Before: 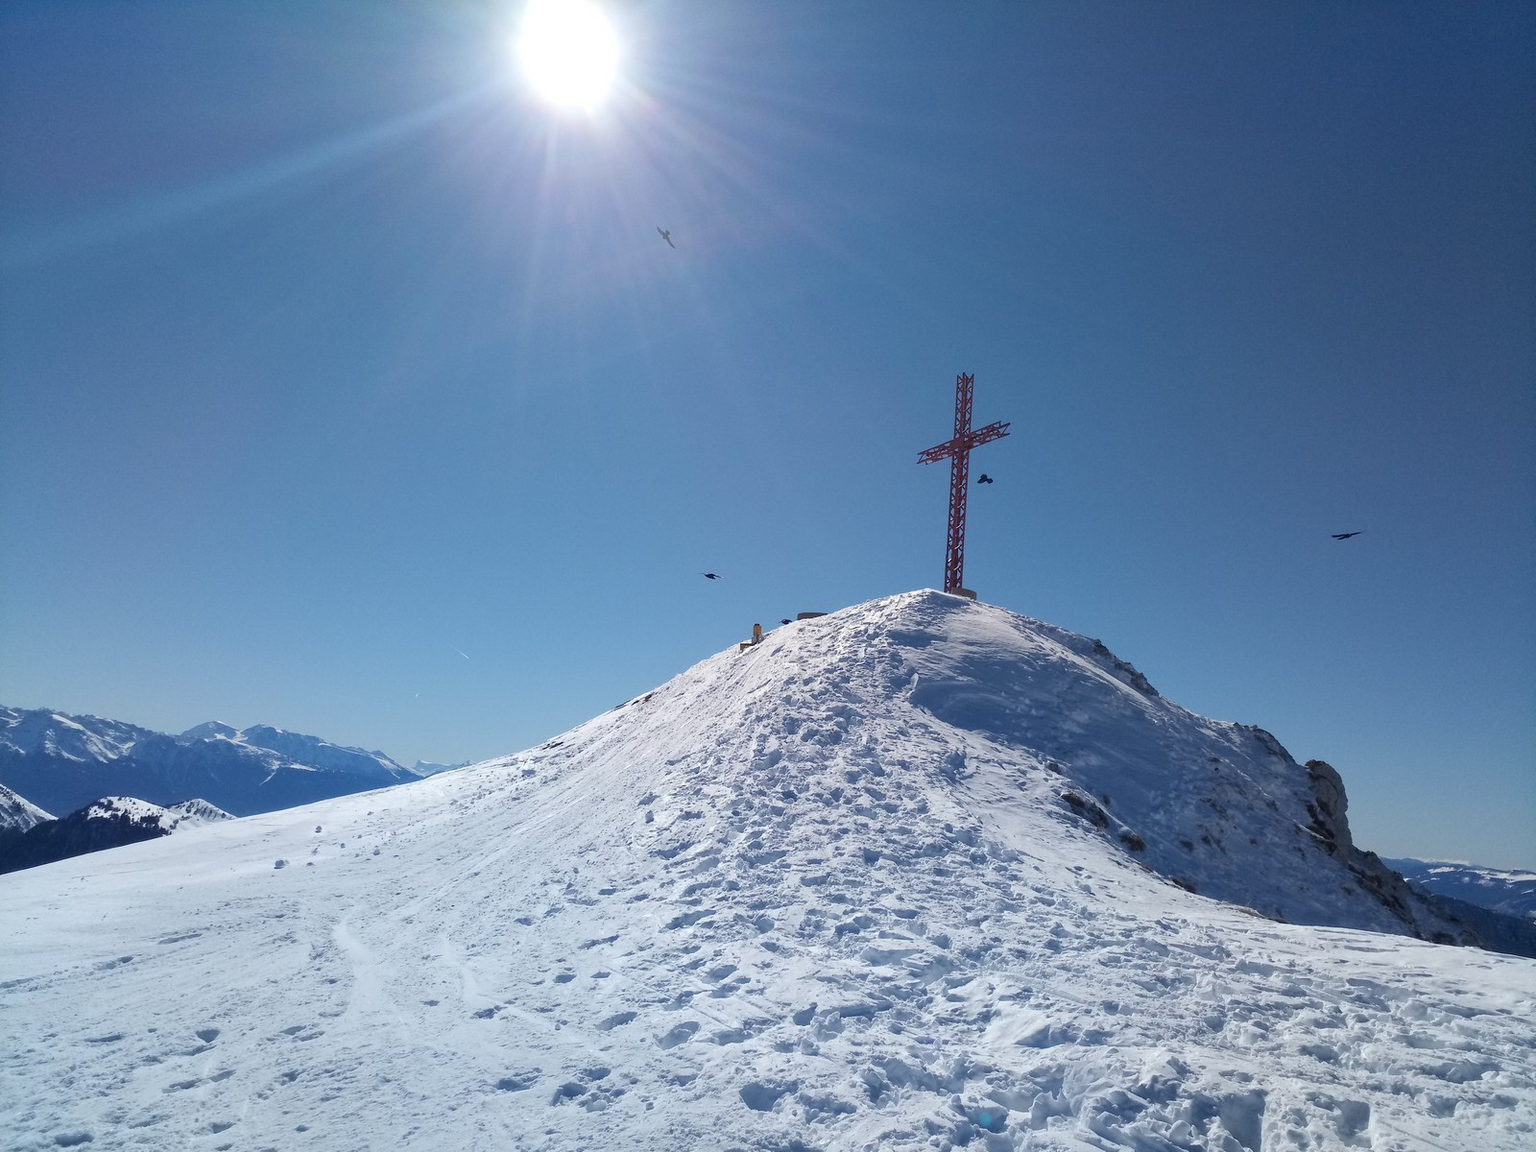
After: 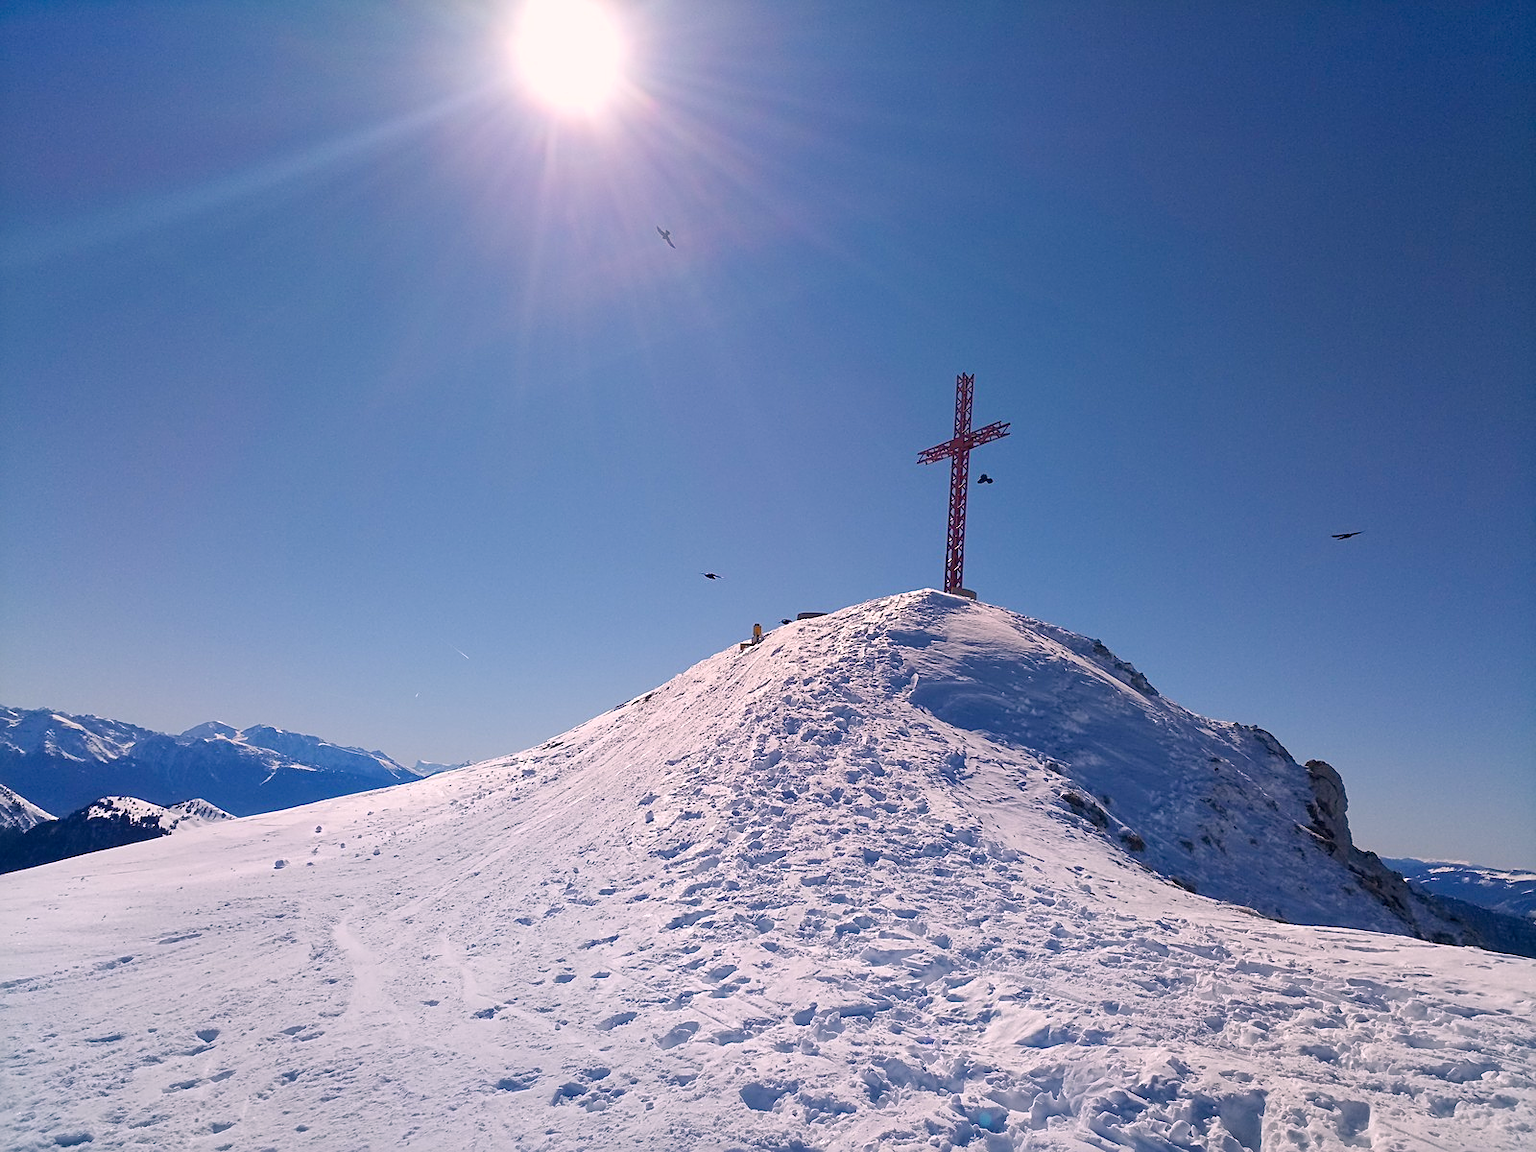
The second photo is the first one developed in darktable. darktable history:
color balance rgb: perceptual saturation grading › global saturation 26.011%, perceptual saturation grading › highlights -27.923%, perceptual saturation grading › mid-tones 15.875%, perceptual saturation grading › shadows 33.489%, global vibrance 9.414%
color correction: highlights a* 12.58, highlights b* 5.56
sharpen: amount 0.492
